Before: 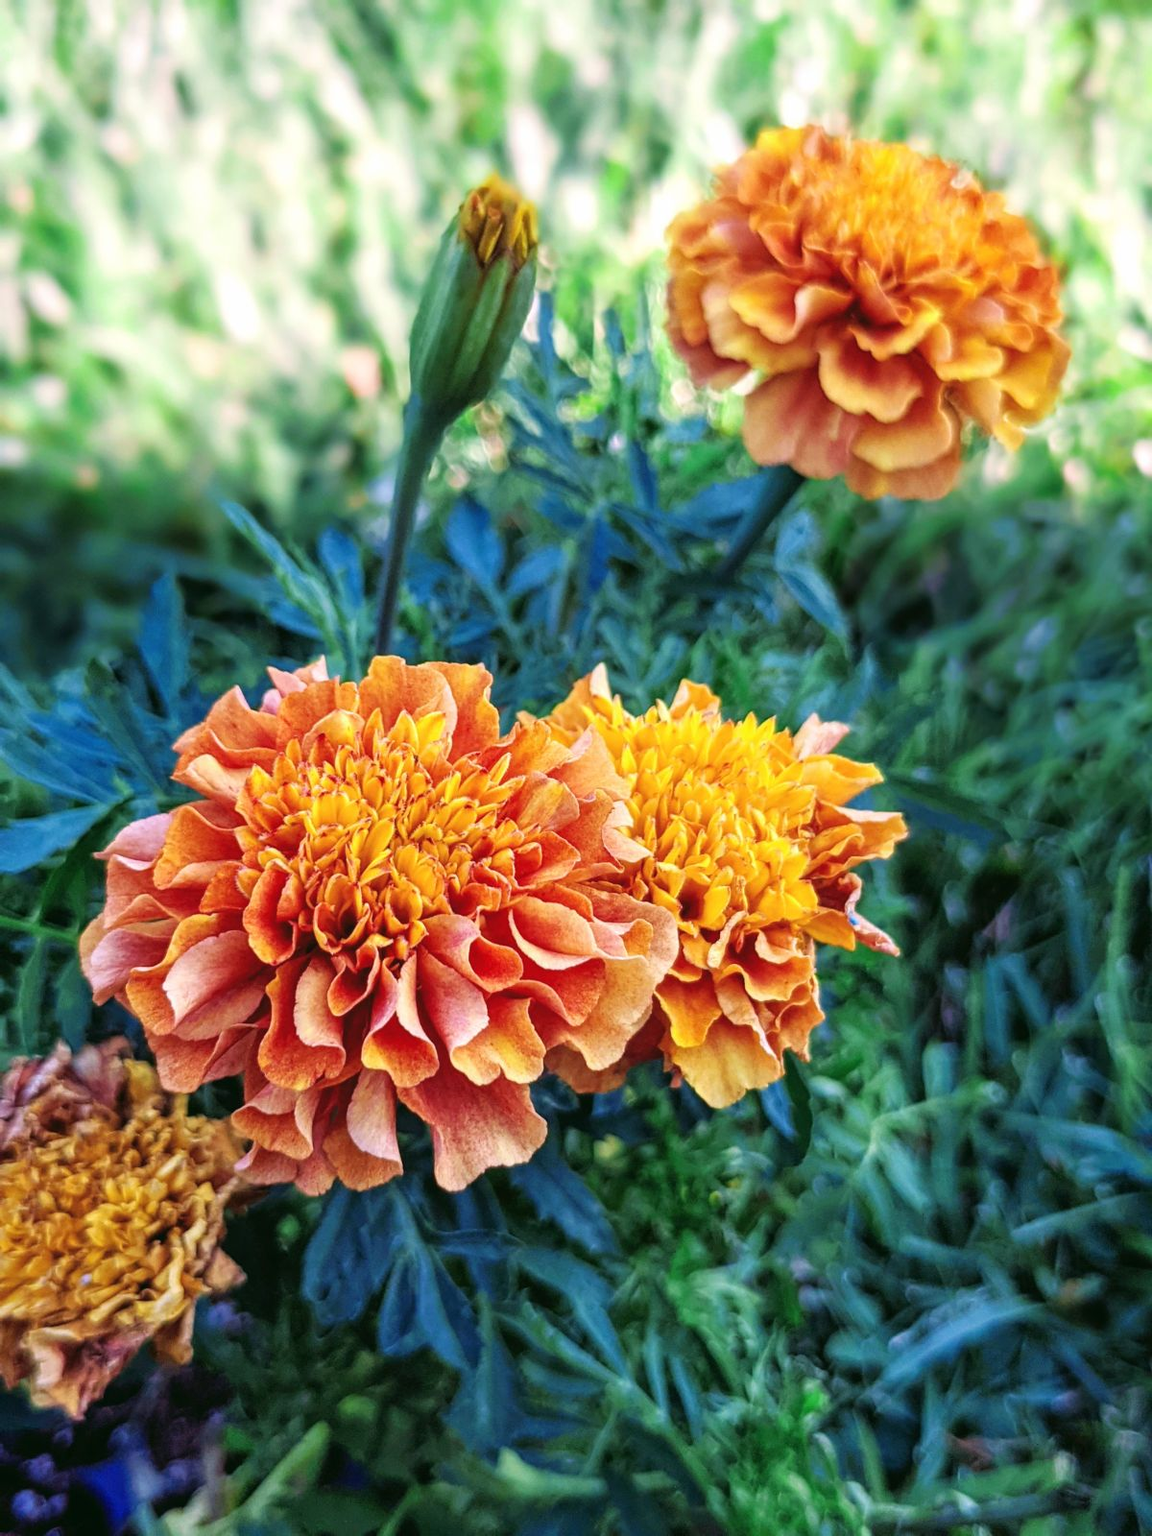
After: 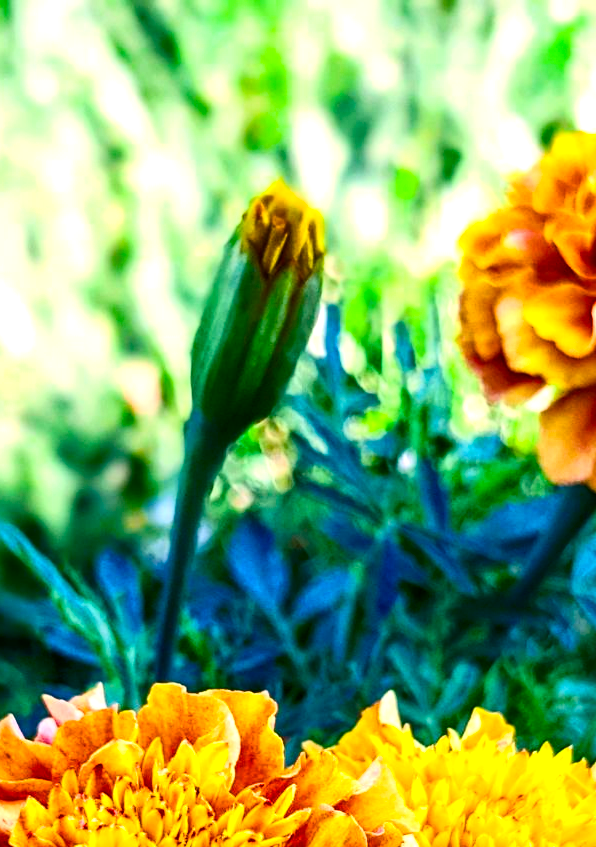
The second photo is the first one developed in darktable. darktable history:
color balance rgb: linear chroma grading › global chroma 14.95%, perceptual saturation grading › global saturation 44.55%, perceptual saturation grading › highlights -25.405%, perceptual saturation grading › shadows 50.156%, perceptual brilliance grading › global brilliance 15.824%, perceptual brilliance grading › shadows -35.337%, global vibrance 9.412%
contrast brightness saturation: contrast 0.223
color correction: highlights a* -4.45, highlights b* 6.54
crop: left 19.717%, right 30.573%, bottom 47.027%
